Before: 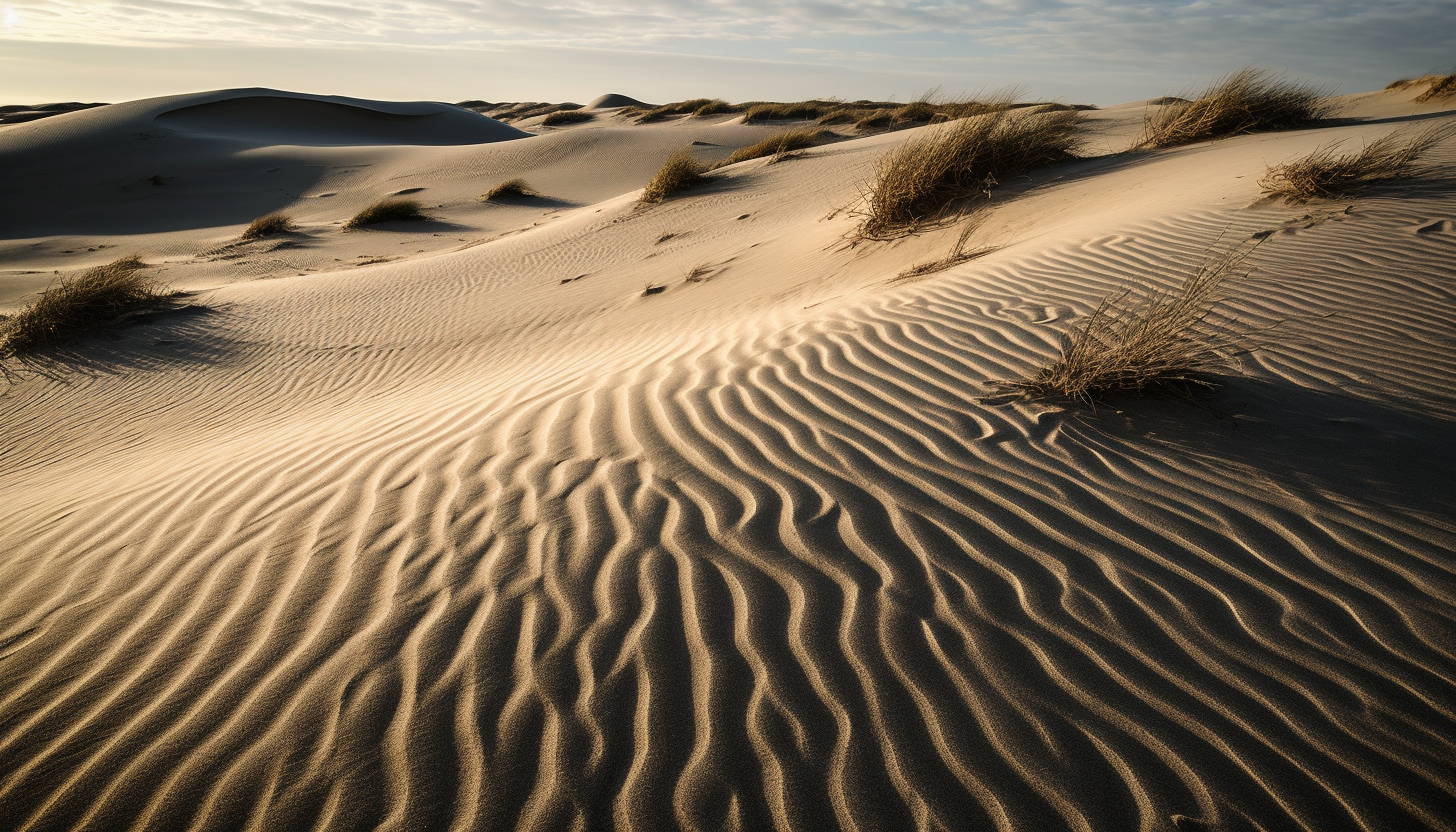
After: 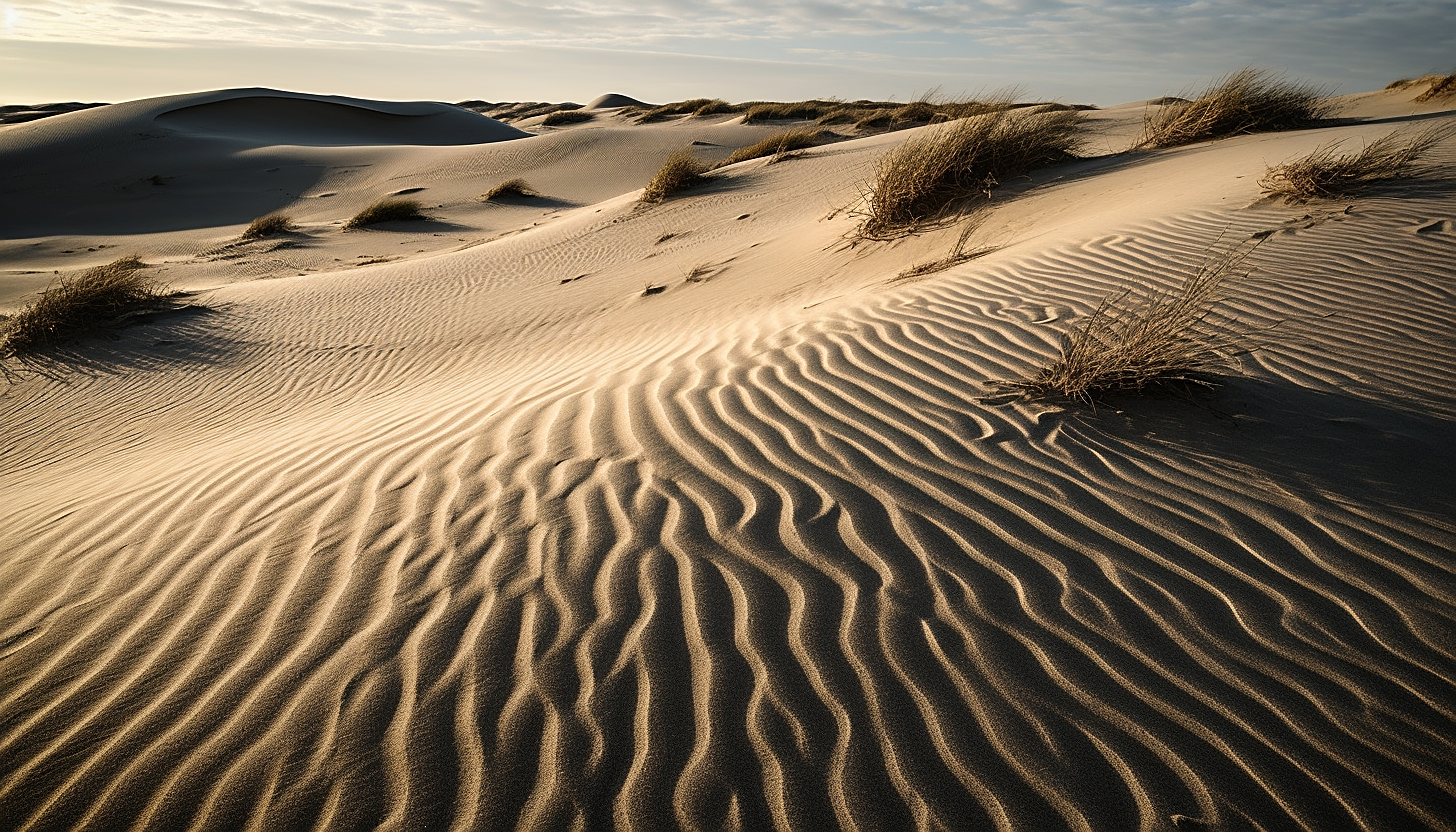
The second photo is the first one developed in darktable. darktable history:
sharpen: amount 0.496
tone equalizer: on, module defaults
